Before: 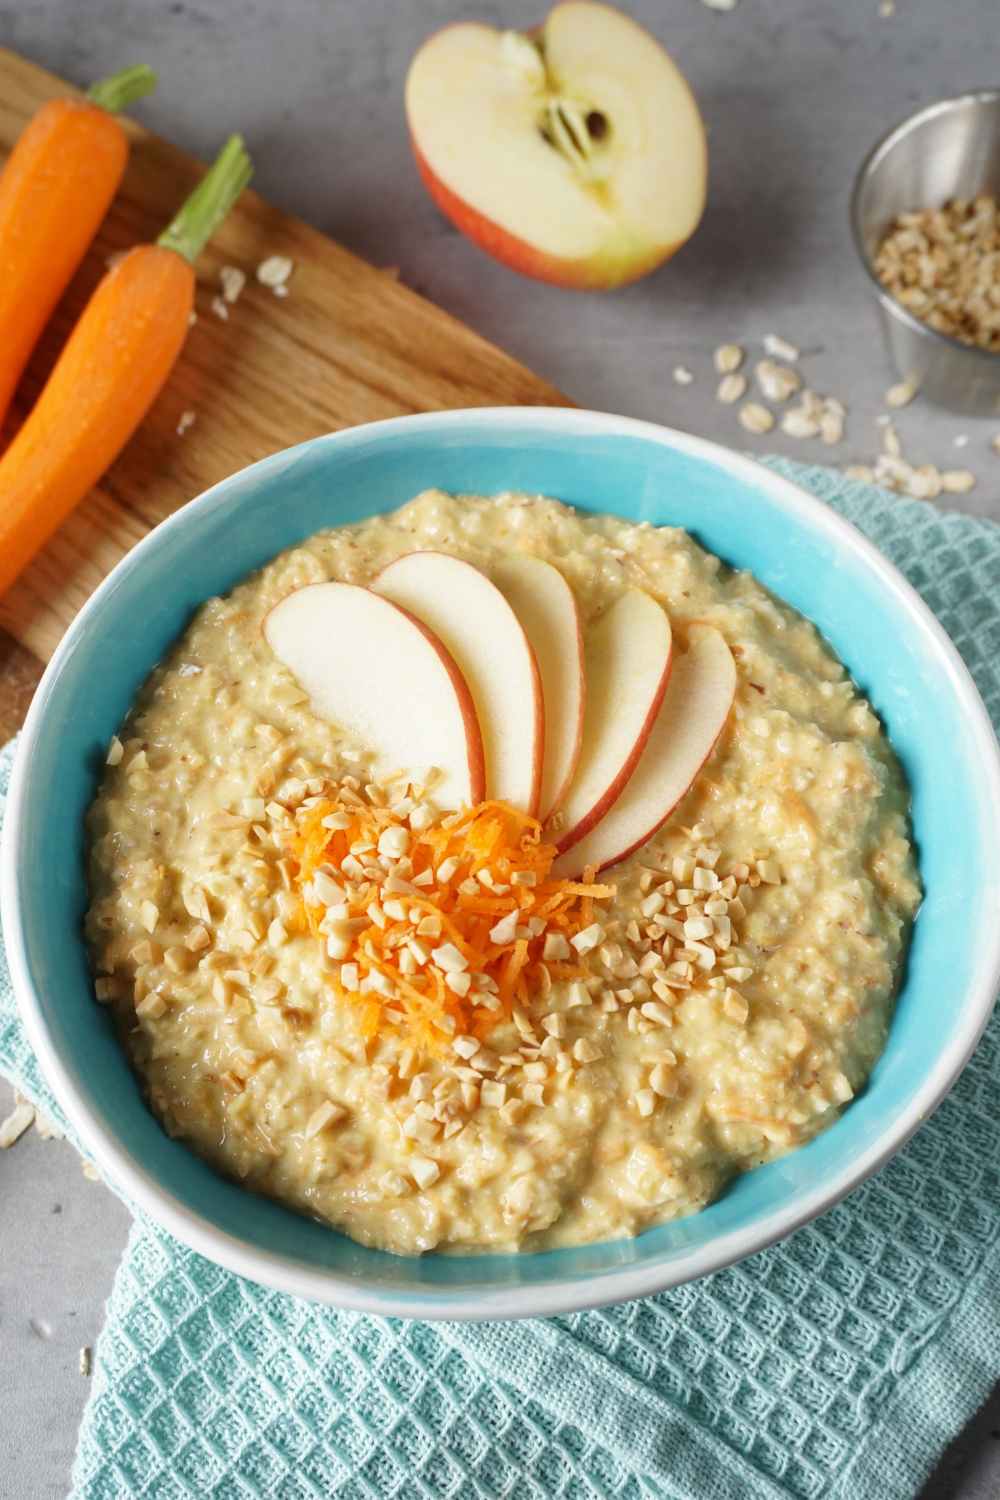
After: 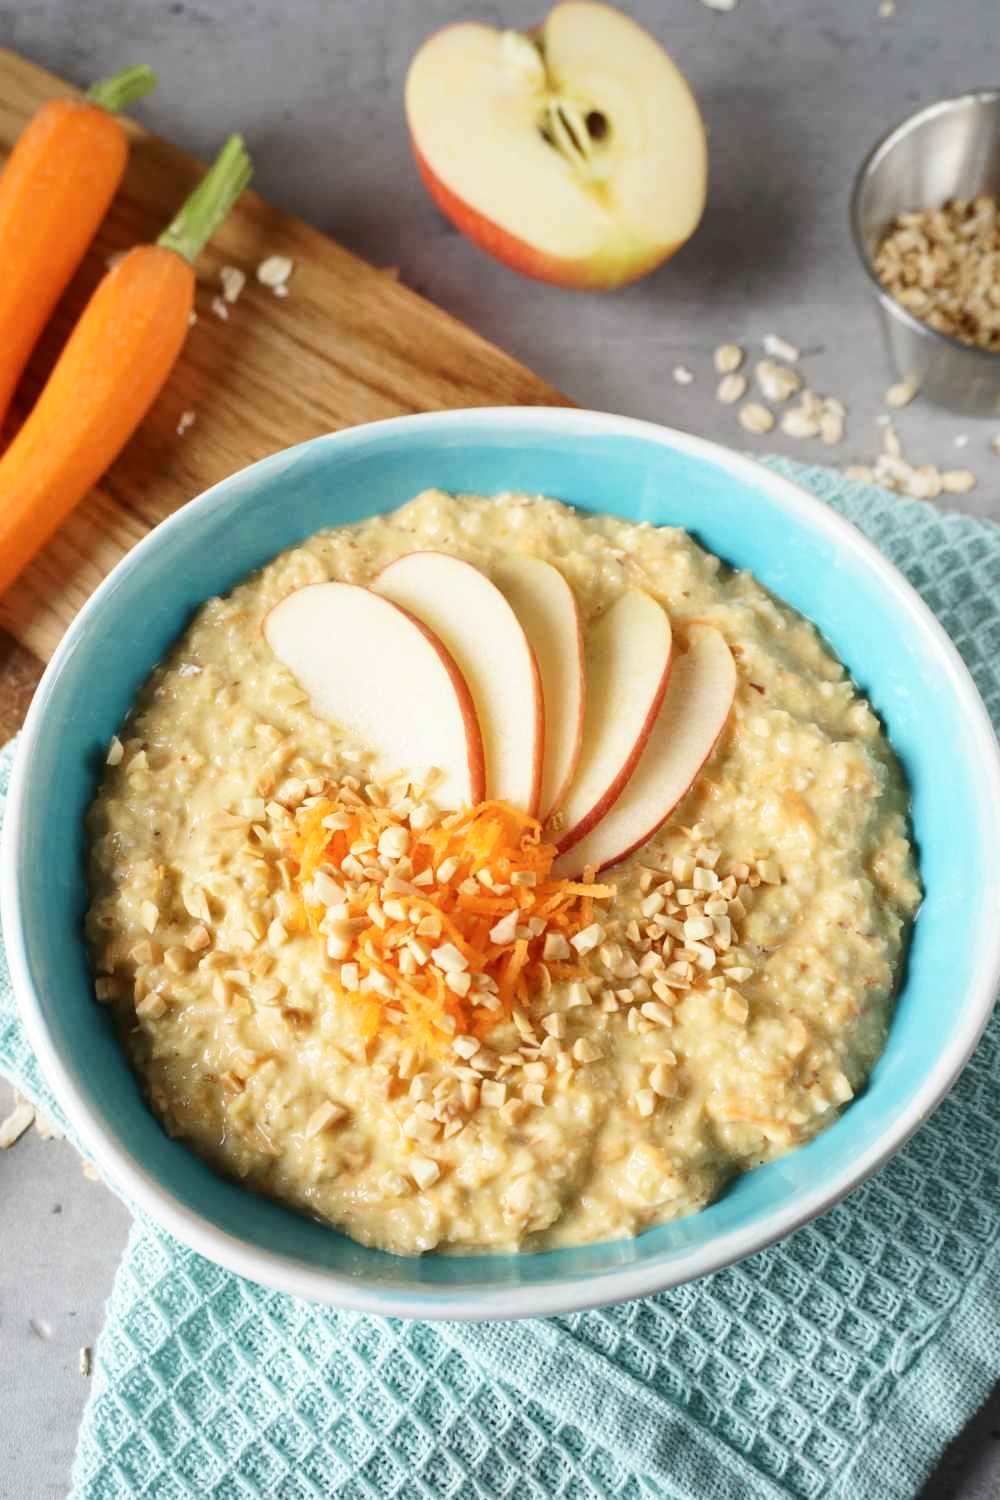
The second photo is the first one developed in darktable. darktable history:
contrast brightness saturation: contrast 0.153, brightness 0.041
